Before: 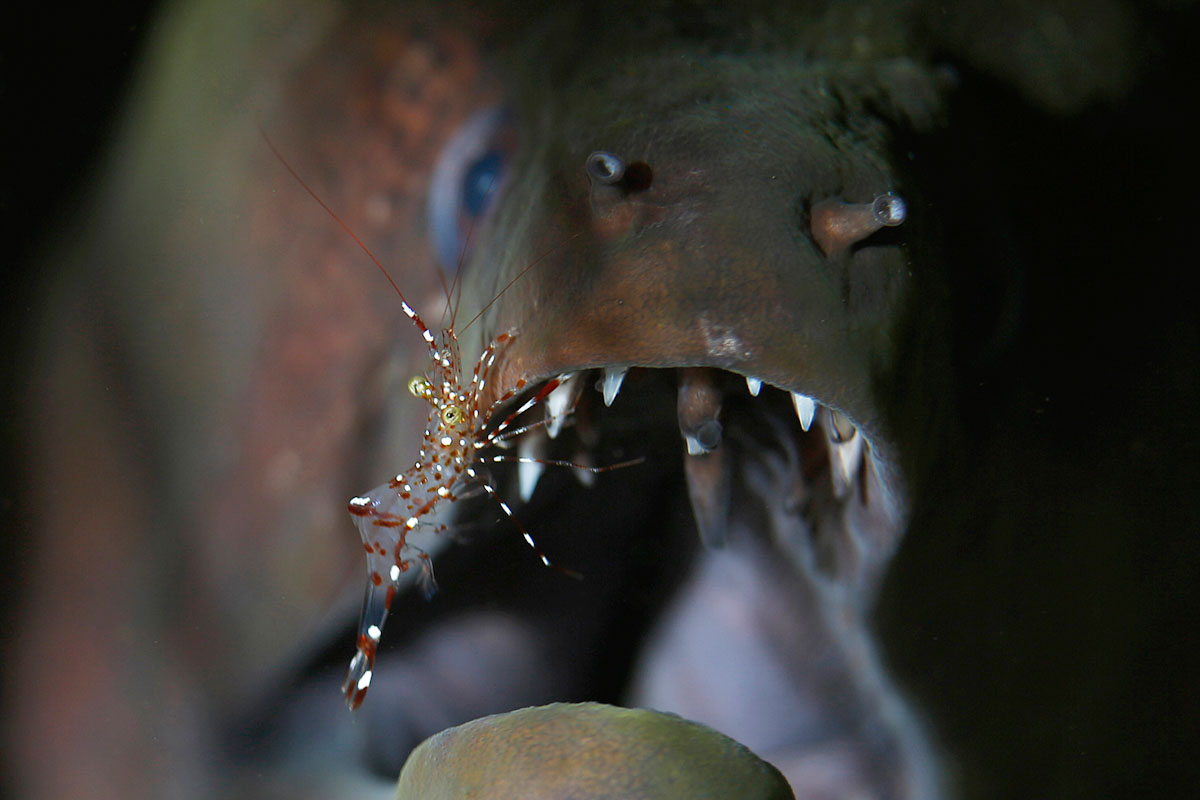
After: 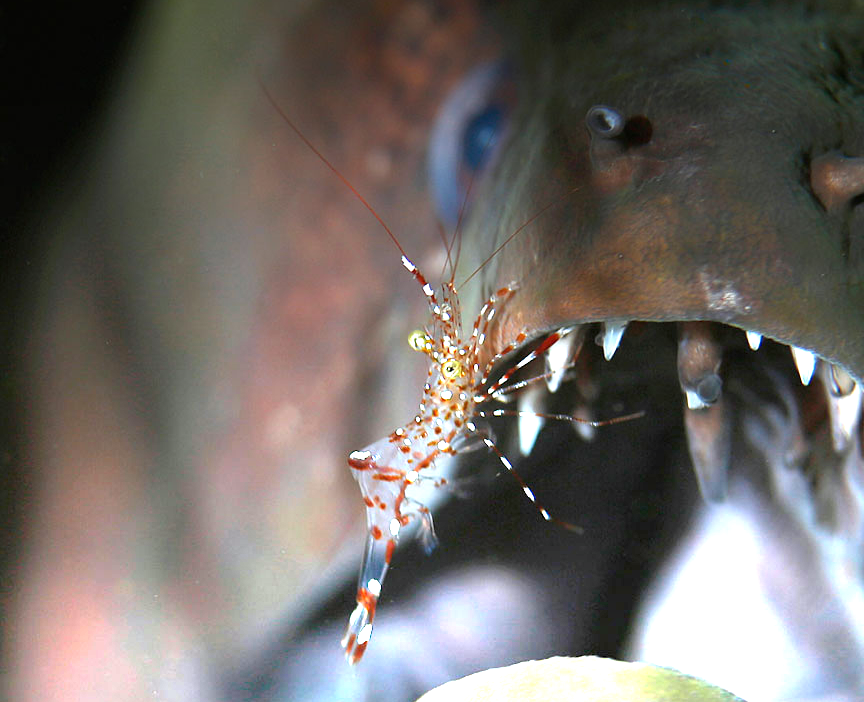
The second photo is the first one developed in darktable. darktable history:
crop: top 5.803%, right 27.864%, bottom 5.804%
white balance: red 0.988, blue 1.017
graduated density: density -3.9 EV
